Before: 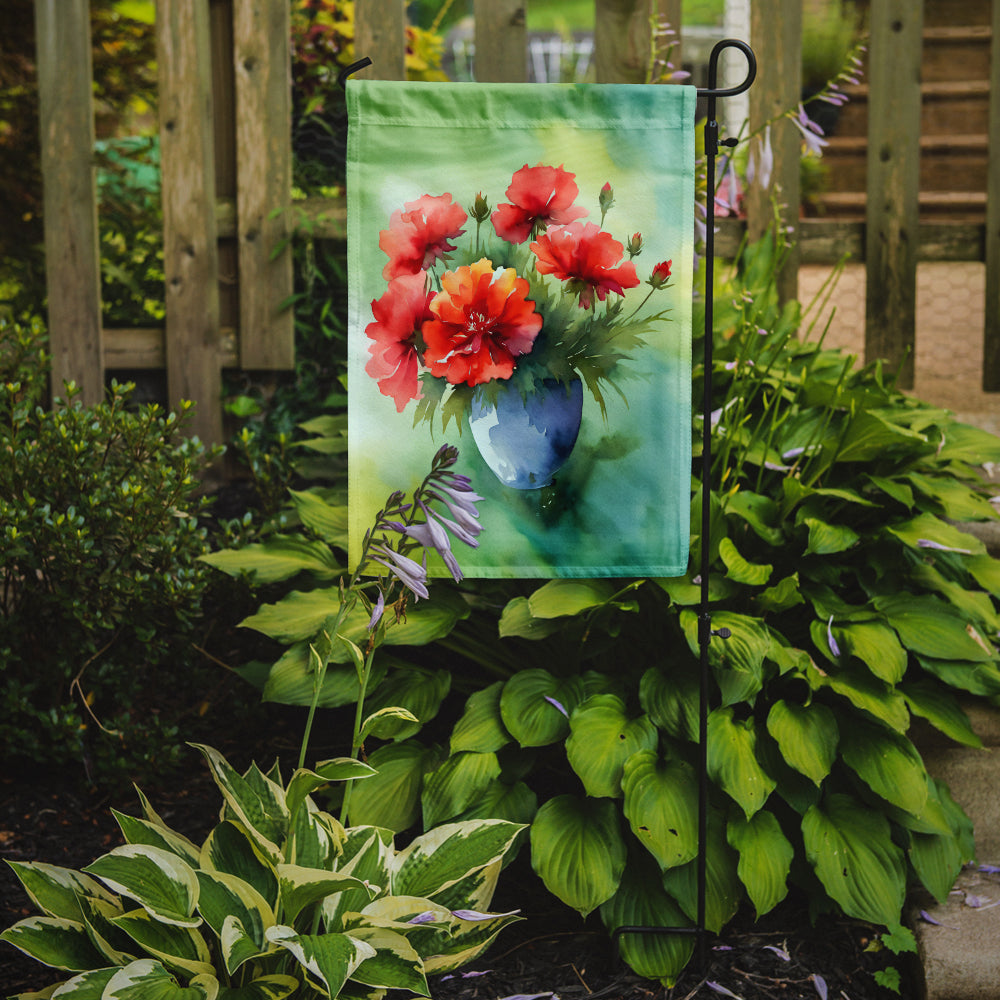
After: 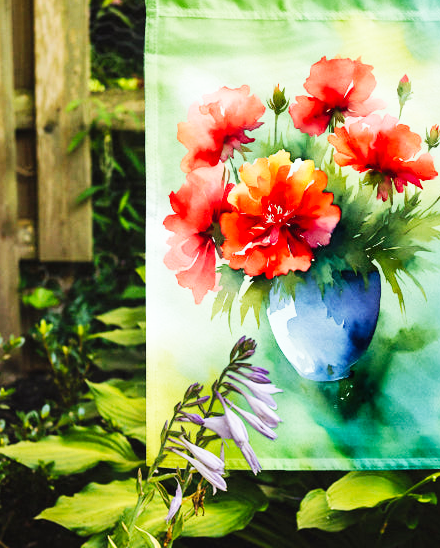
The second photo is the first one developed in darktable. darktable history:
crop: left 20.248%, top 10.86%, right 35.675%, bottom 34.321%
base curve: curves: ch0 [(0, 0.003) (0.001, 0.002) (0.006, 0.004) (0.02, 0.022) (0.048, 0.086) (0.094, 0.234) (0.162, 0.431) (0.258, 0.629) (0.385, 0.8) (0.548, 0.918) (0.751, 0.988) (1, 1)], preserve colors none
